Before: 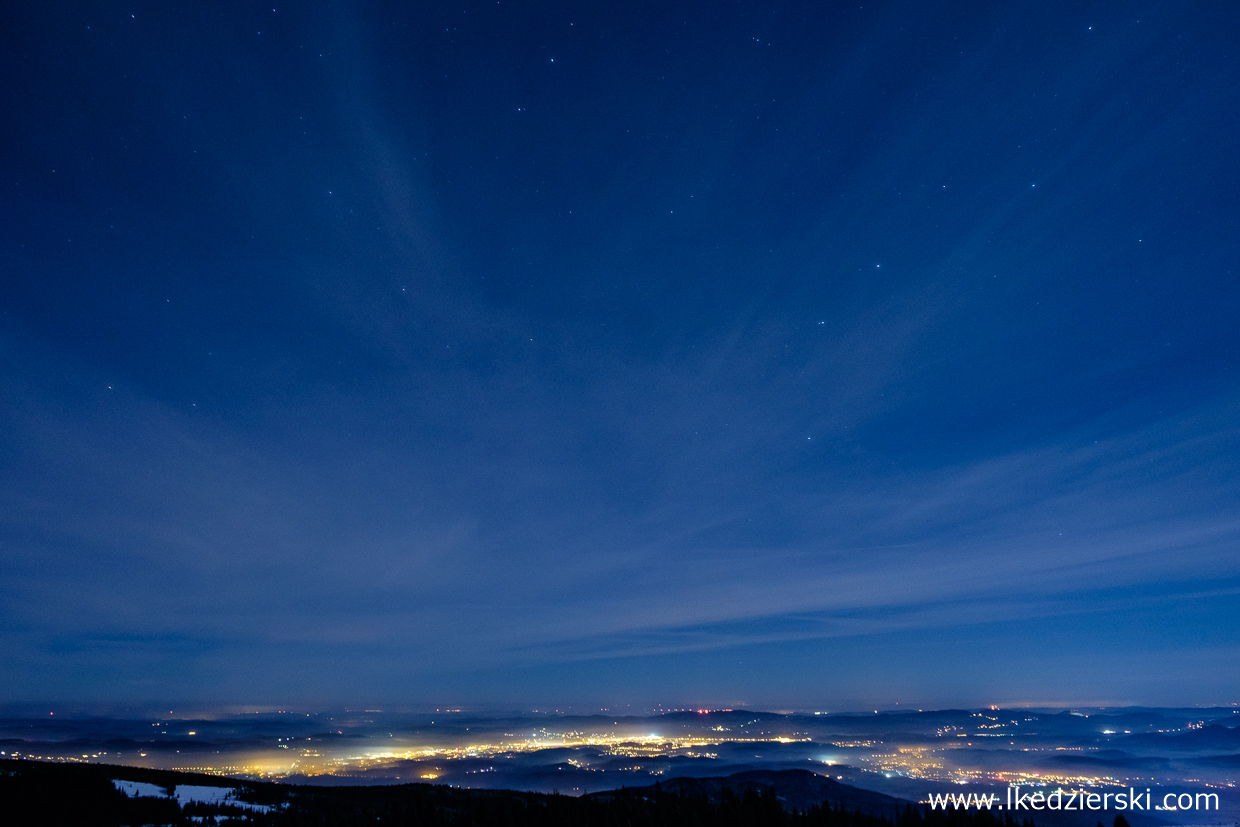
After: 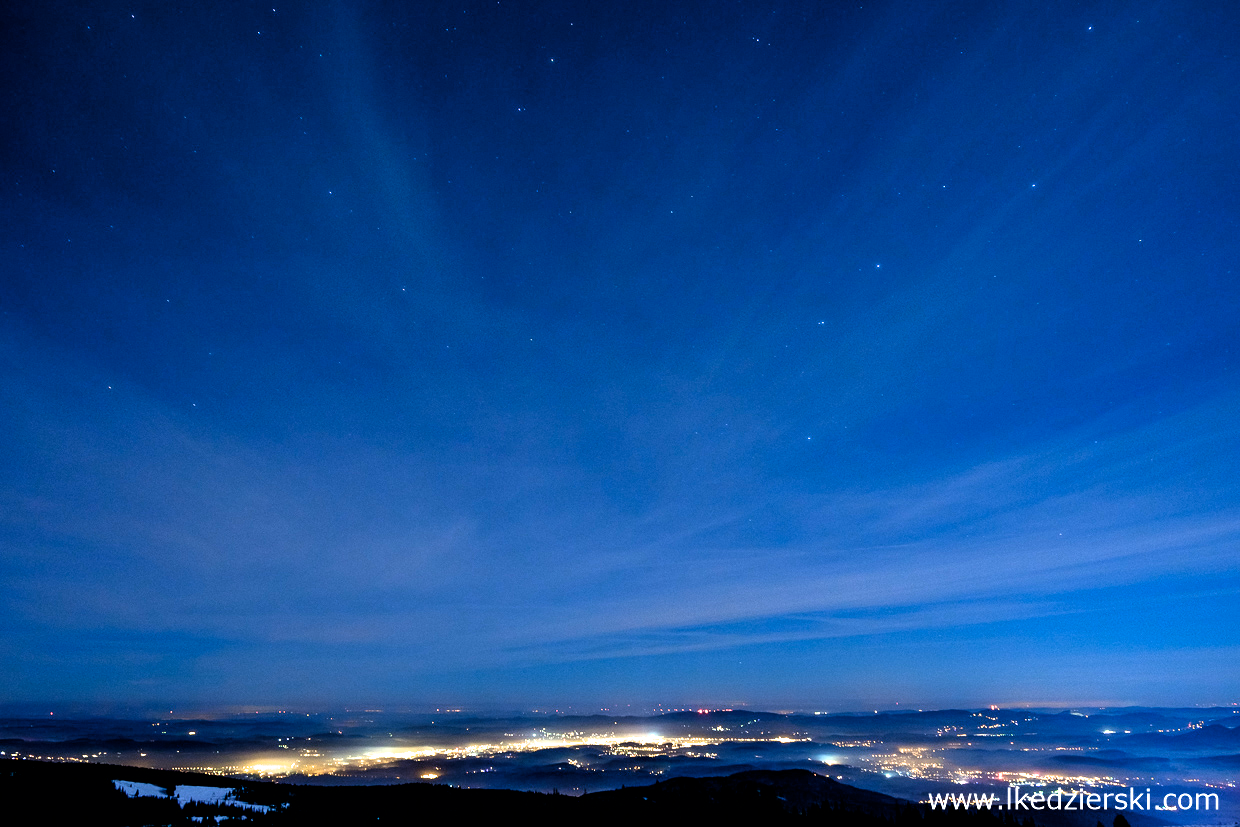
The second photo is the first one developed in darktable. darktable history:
filmic rgb: black relative exposure -8.2 EV, white relative exposure 2.2 EV, threshold 3 EV, hardness 7.11, latitude 85.74%, contrast 1.696, highlights saturation mix -4%, shadows ↔ highlights balance -2.69%, color science v5 (2021), contrast in shadows safe, contrast in highlights safe, enable highlight reconstruction true
color balance rgb "[modern colors]": linear chroma grading › shadows 32%, linear chroma grading › global chroma -2%, linear chroma grading › mid-tones 4%, perceptual saturation grading › global saturation -2%, perceptual saturation grading › highlights -8%, perceptual saturation grading › mid-tones 8%, perceptual saturation grading › shadows 4%, perceptual brilliance grading › highlights 8%, perceptual brilliance grading › mid-tones 4%, perceptual brilliance grading › shadows 2%, global vibrance 16%, saturation formula JzAzBz (2021)
